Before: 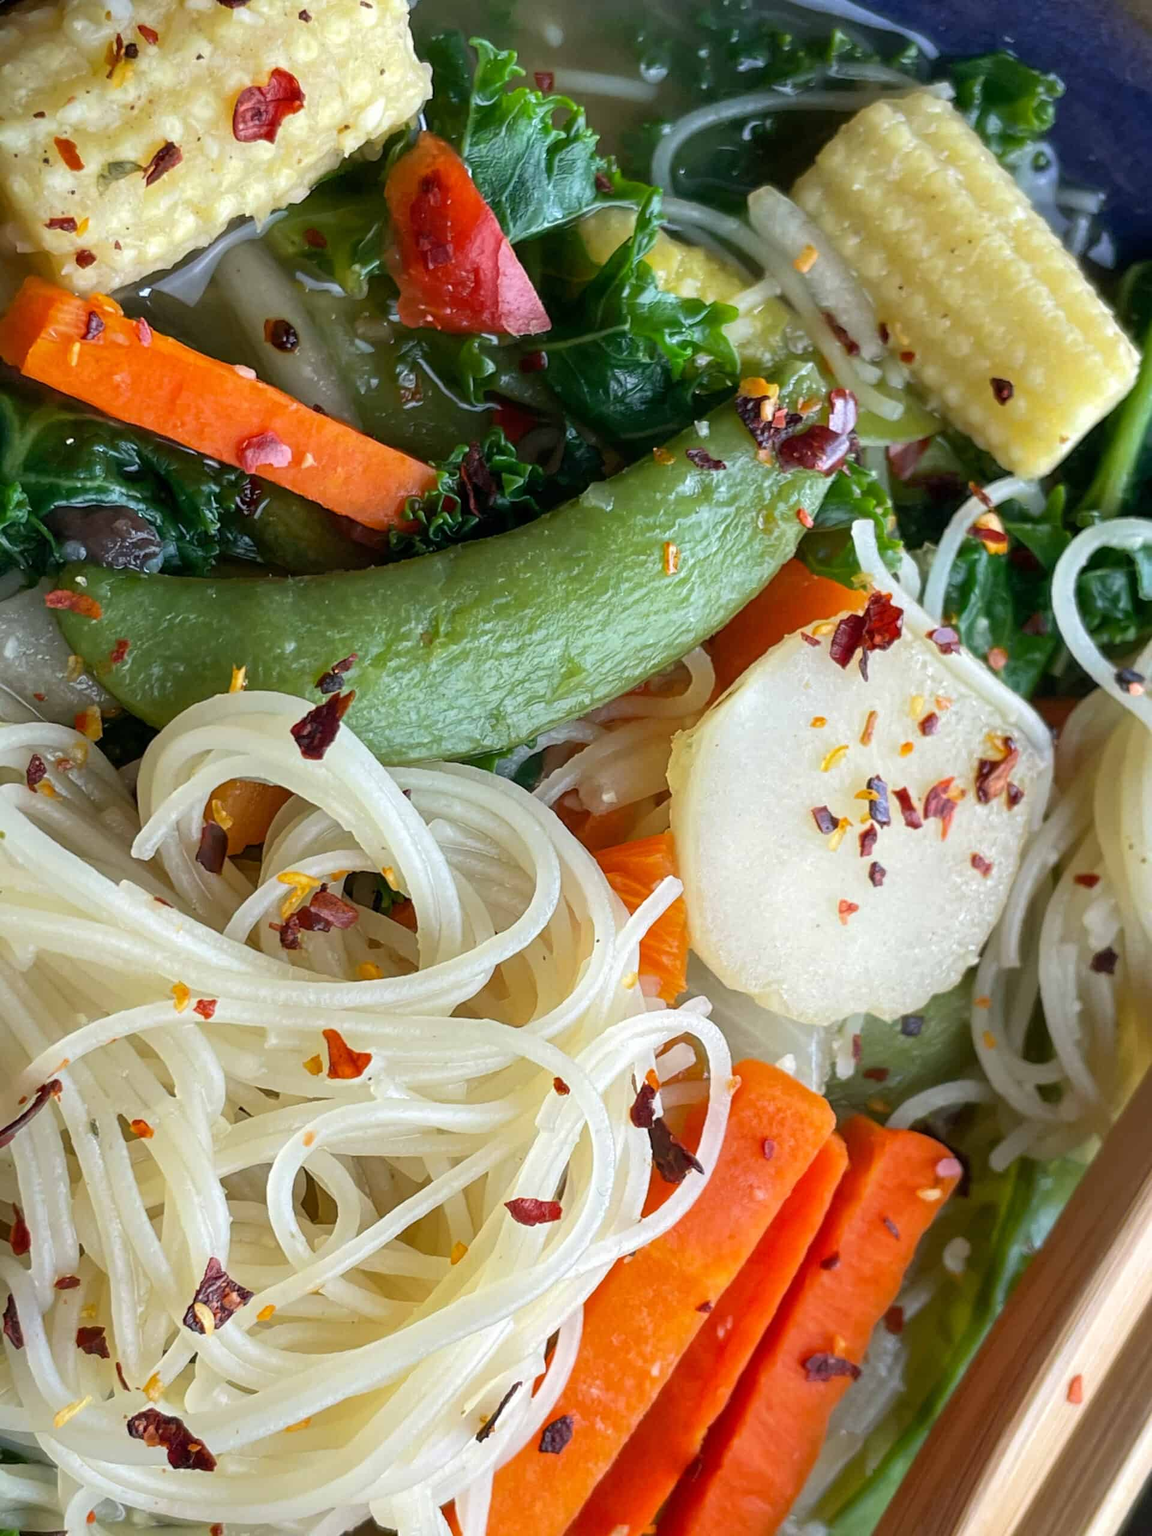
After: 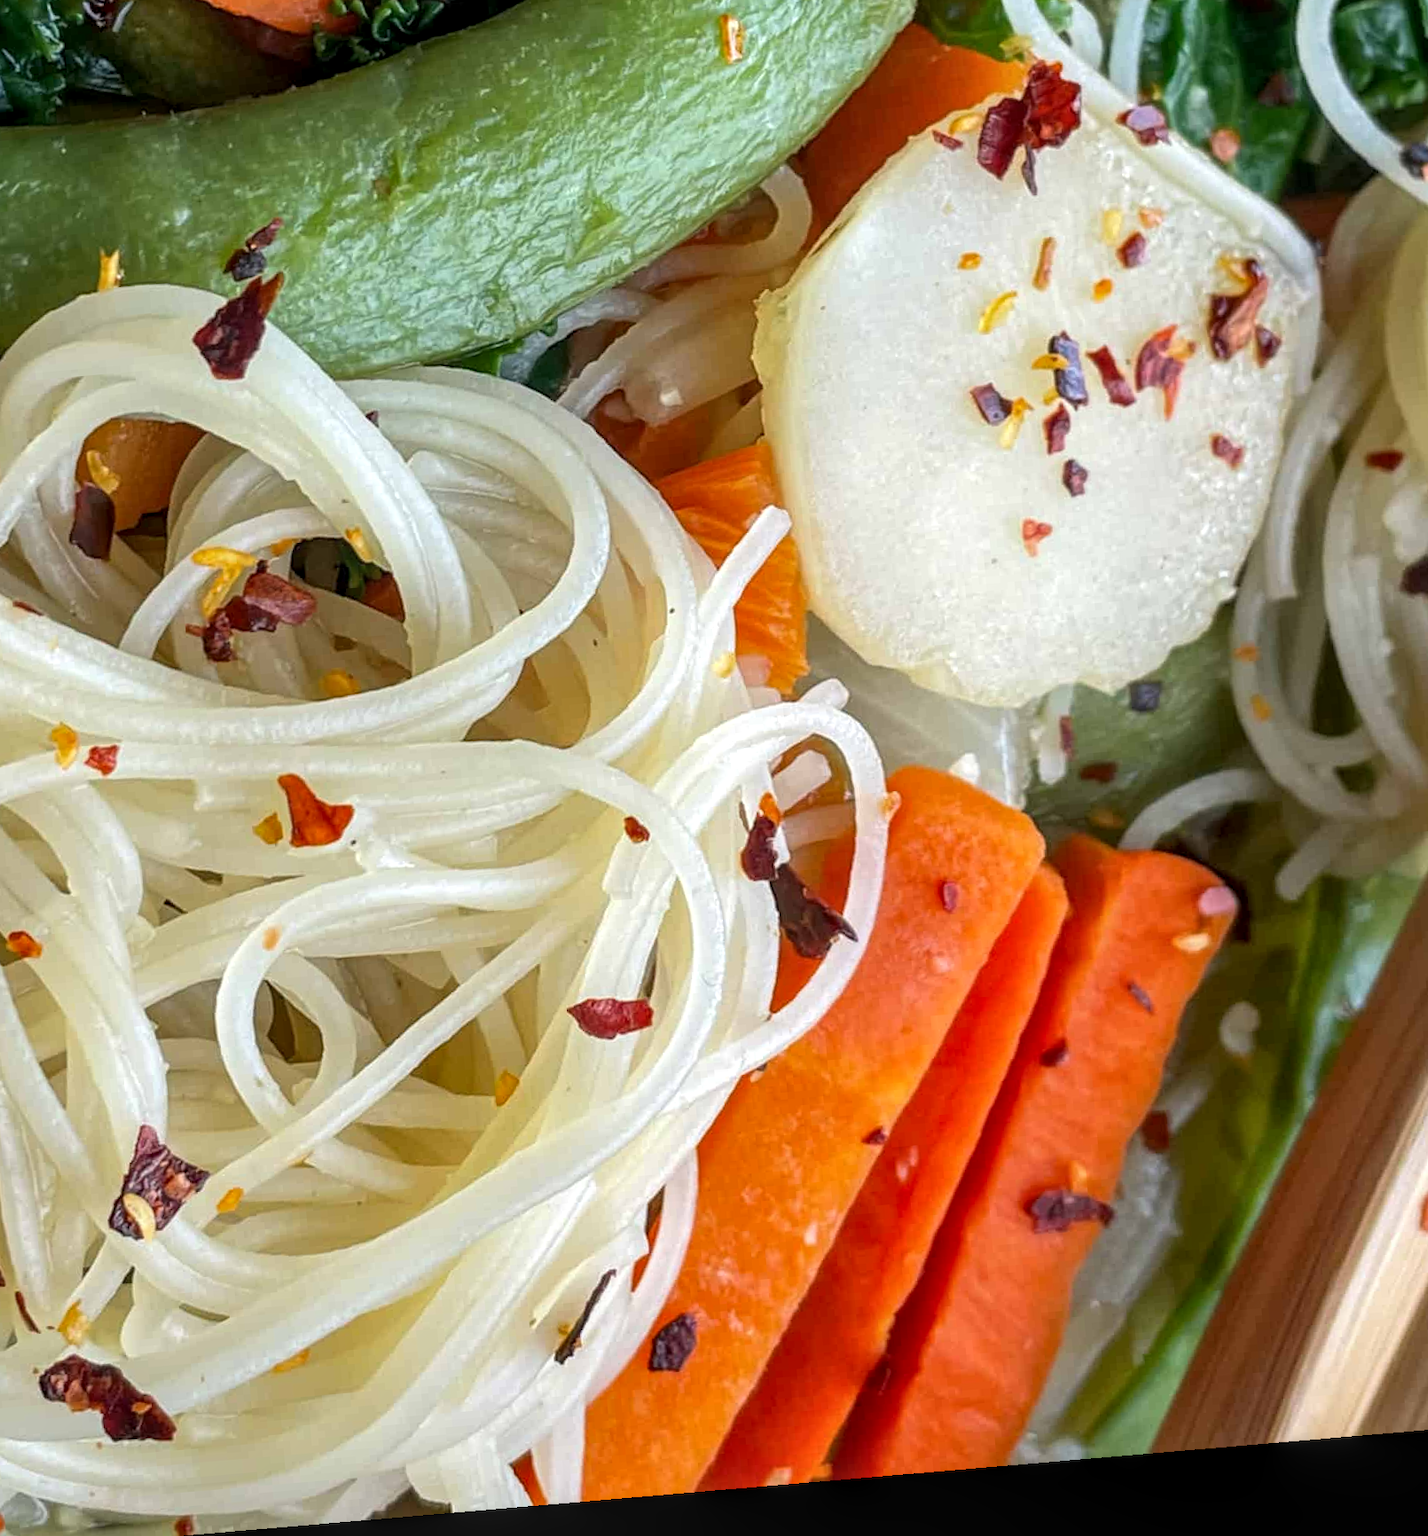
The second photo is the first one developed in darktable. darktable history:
local contrast: on, module defaults
rotate and perspective: rotation -4.86°, automatic cropping off
crop and rotate: left 17.299%, top 35.115%, right 7.015%, bottom 1.024%
